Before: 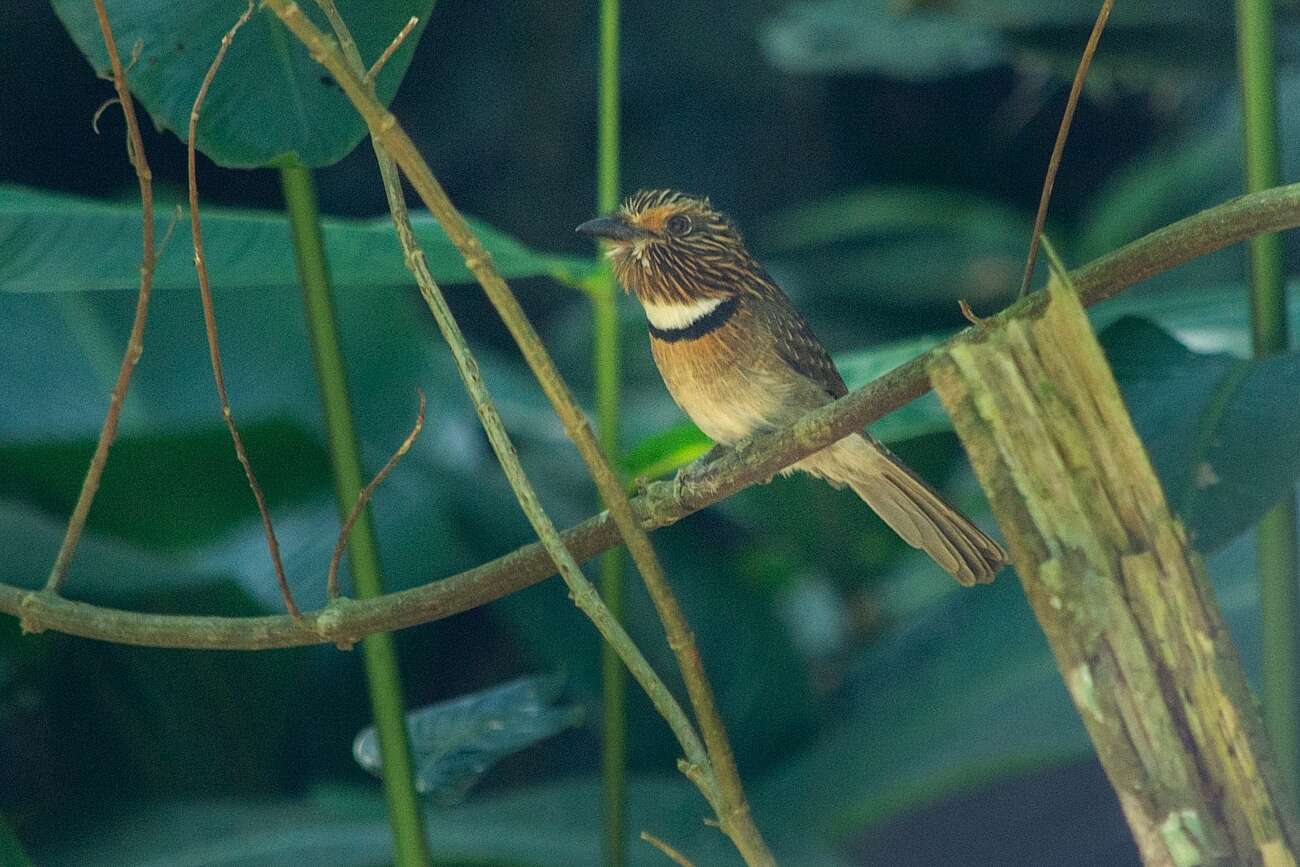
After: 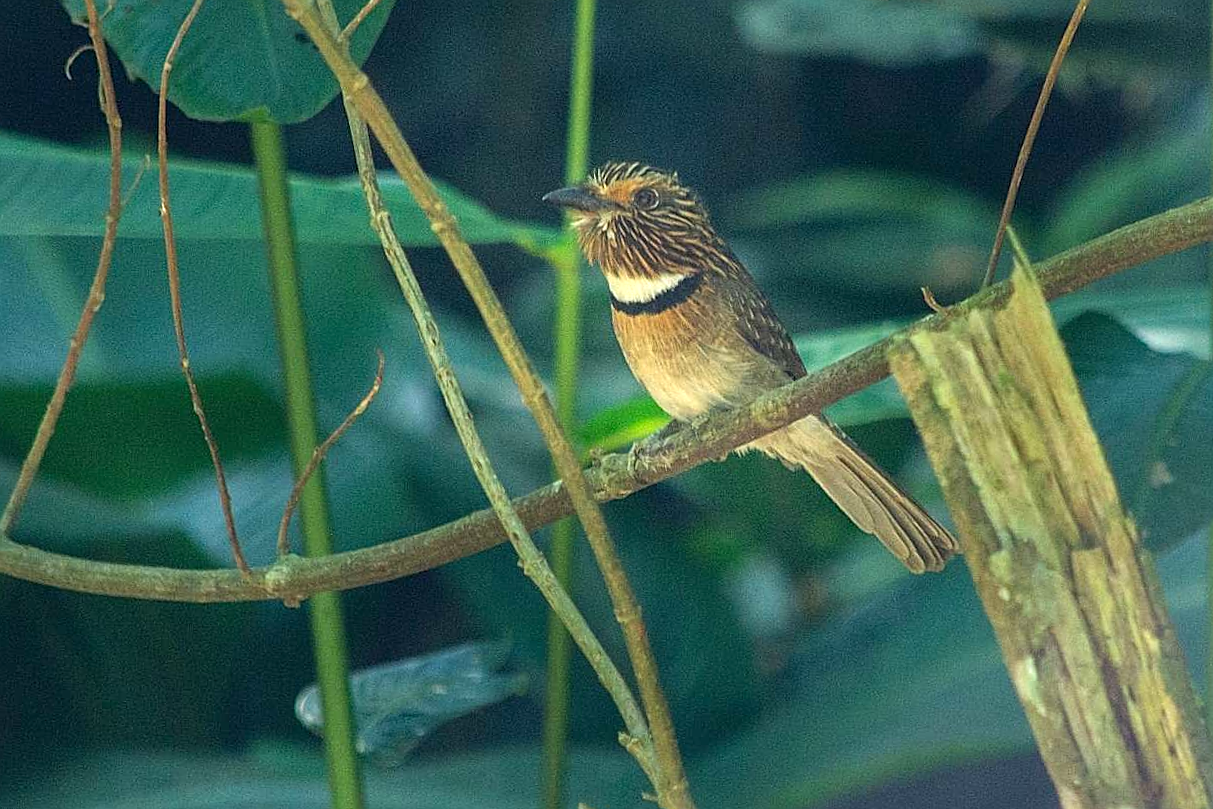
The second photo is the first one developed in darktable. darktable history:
crop and rotate: angle -2.77°
exposure: exposure 0.496 EV, compensate highlight preservation false
sharpen: on, module defaults
